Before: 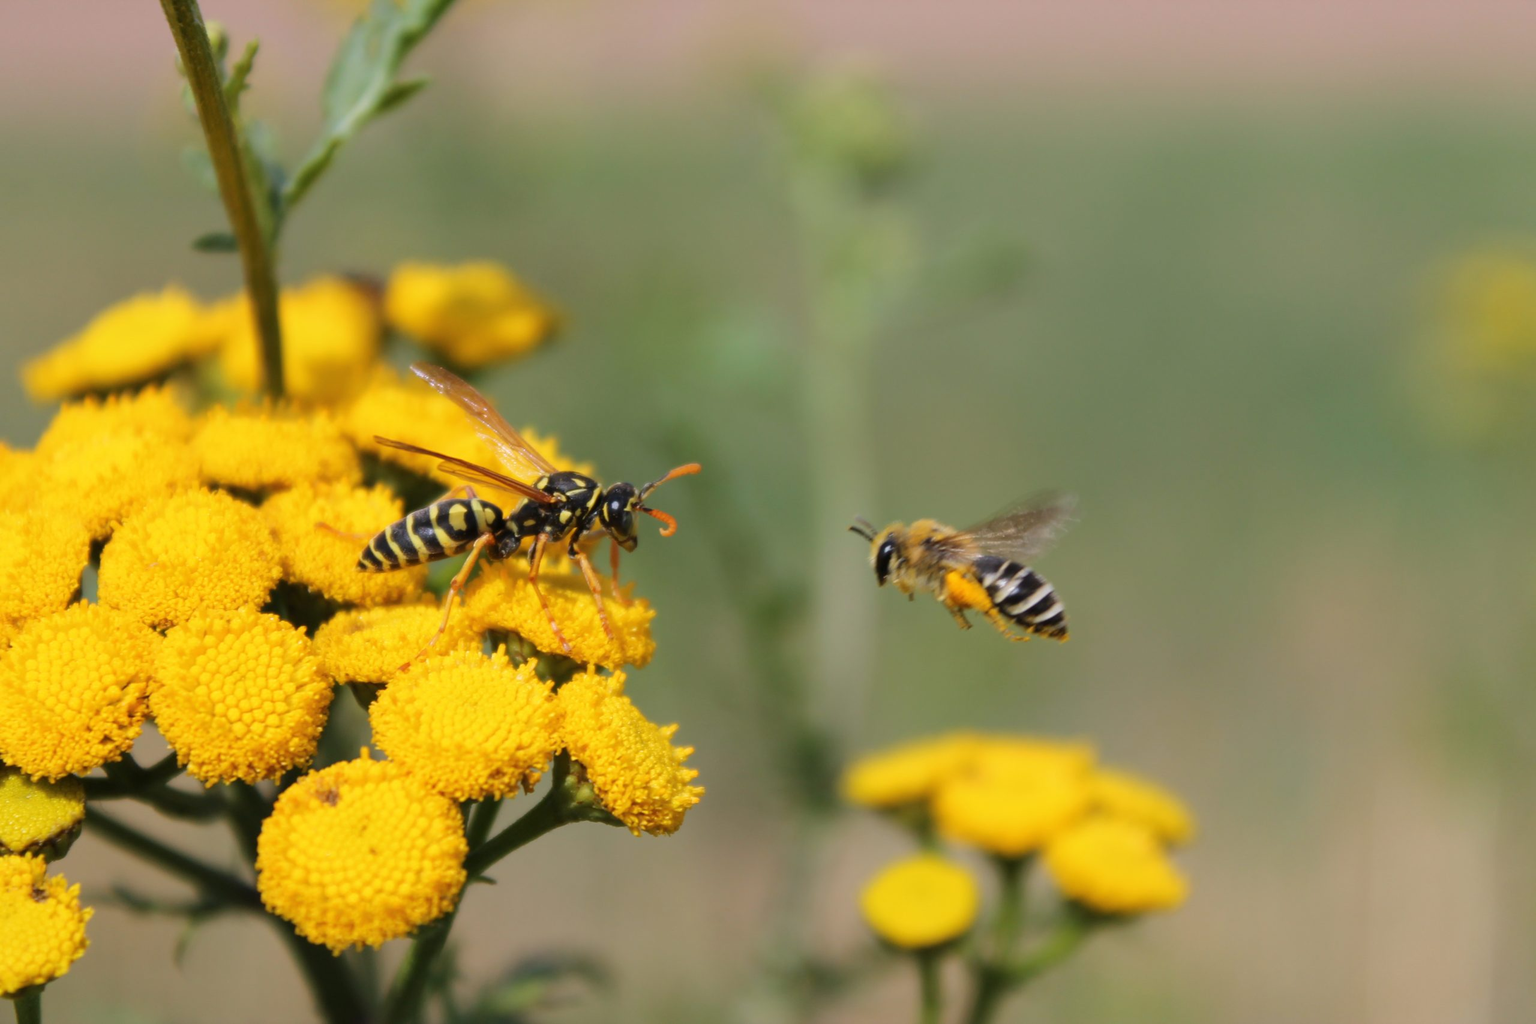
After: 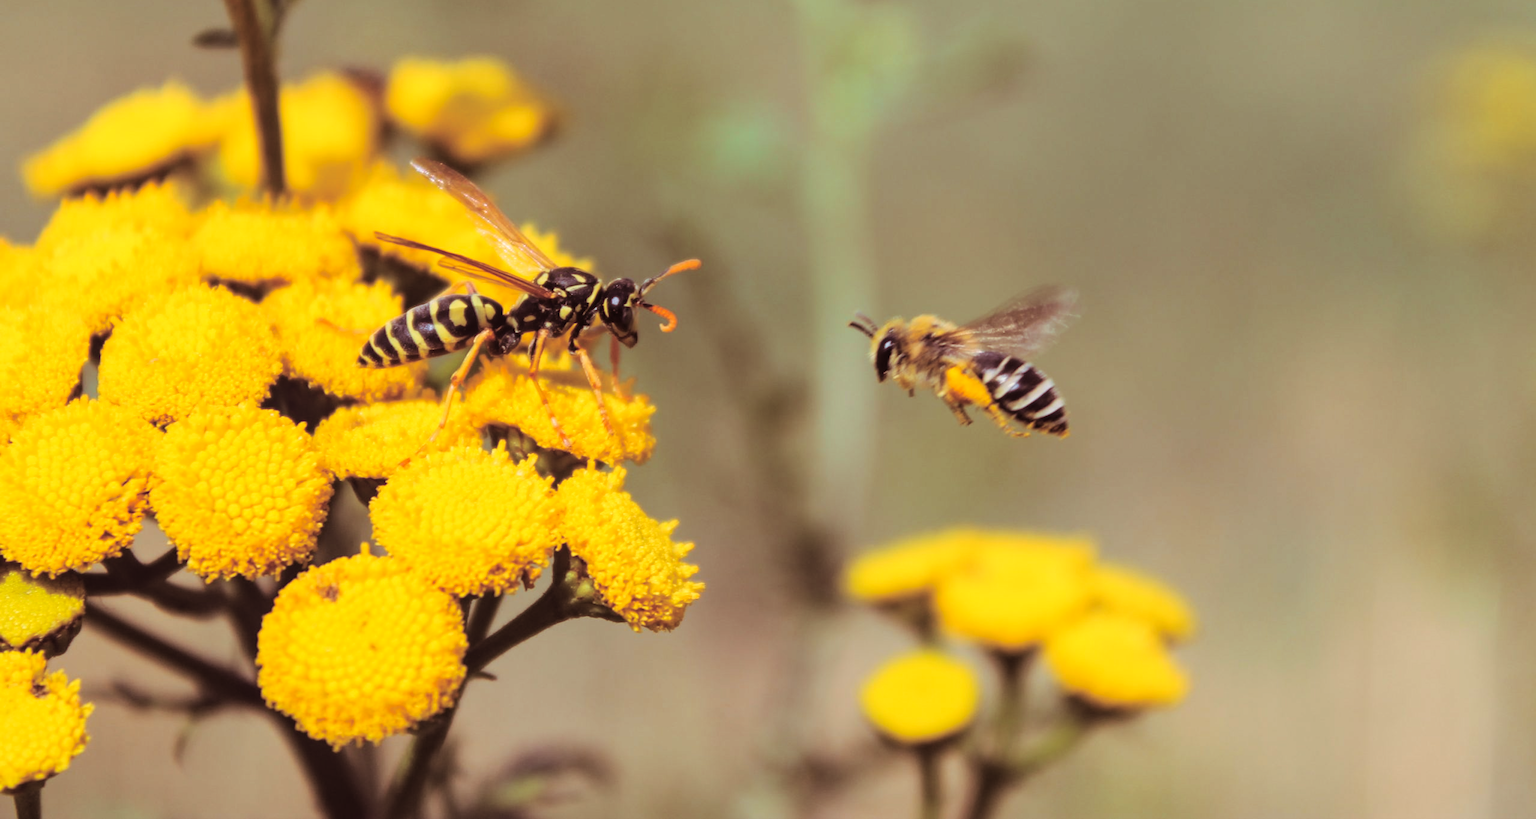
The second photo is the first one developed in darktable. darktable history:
crop and rotate: top 19.998%
split-toning: on, module defaults
local contrast: detail 110%
tone curve: curves: ch0 [(0, 0) (0.004, 0.001) (0.133, 0.112) (0.325, 0.362) (0.832, 0.893) (1, 1)], color space Lab, linked channels, preserve colors none
